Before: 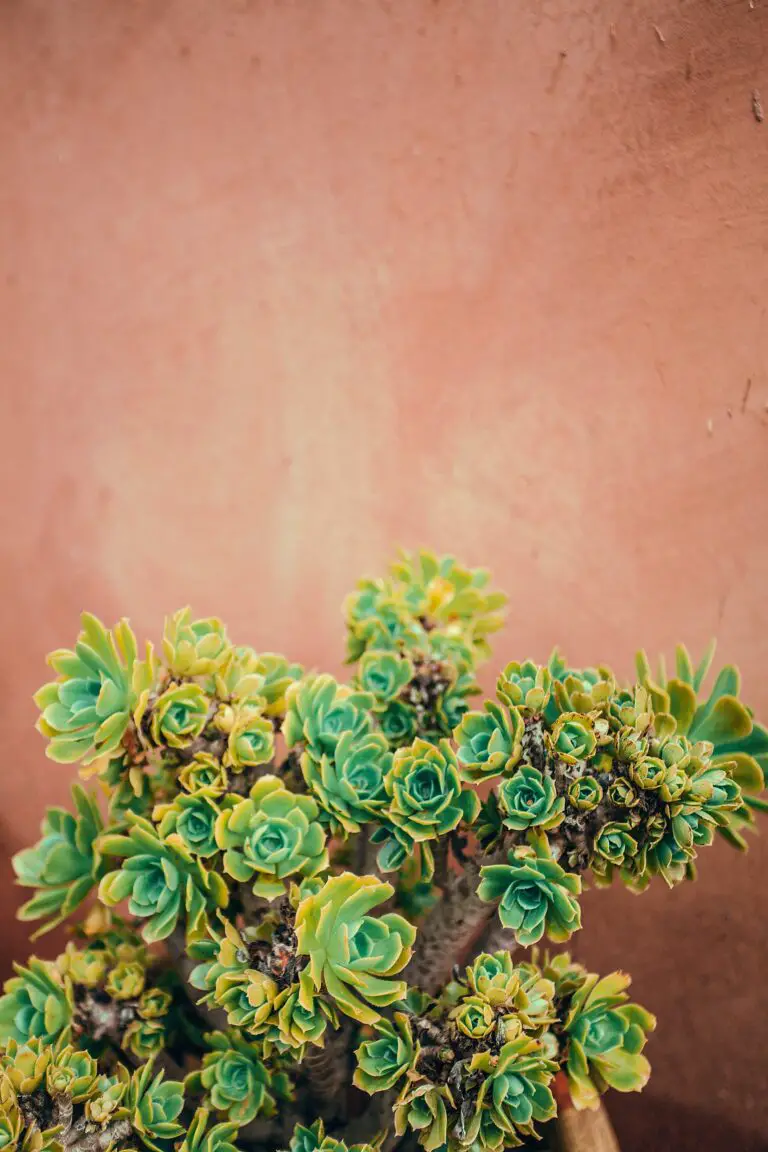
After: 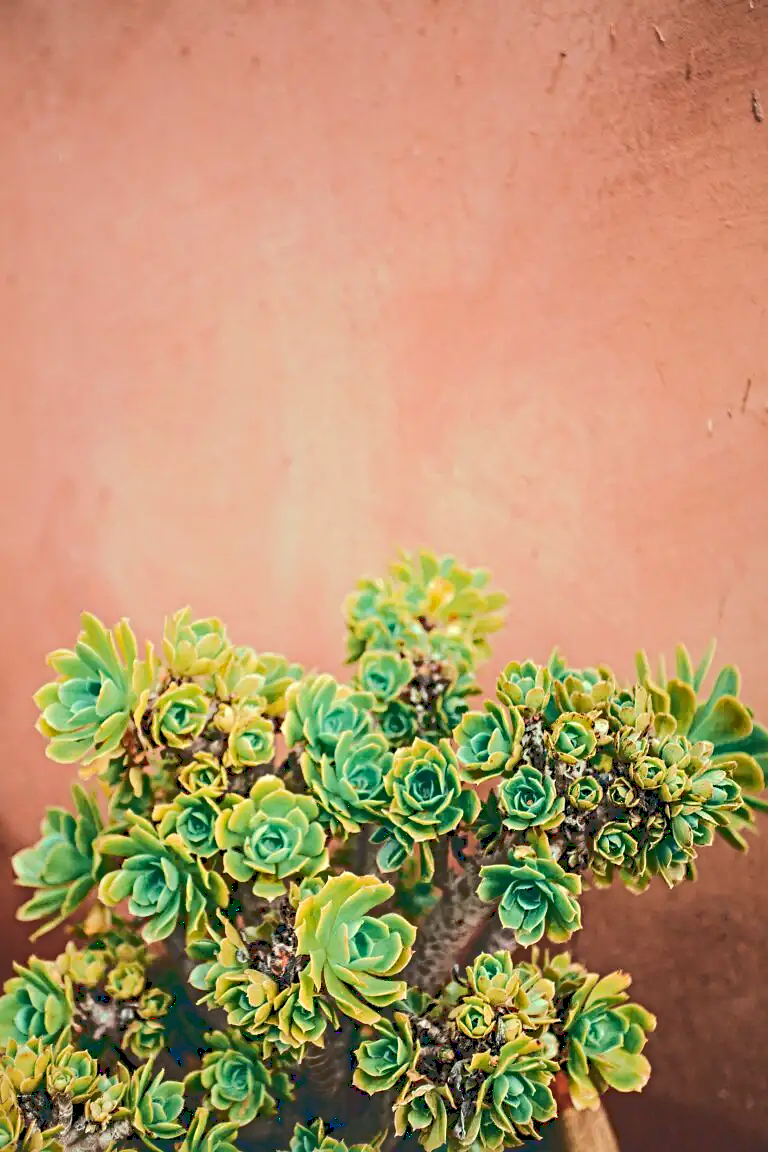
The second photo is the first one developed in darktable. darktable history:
exposure: compensate exposure bias true, compensate highlight preservation false
sharpen: radius 4.9
base curve: curves: ch0 [(0, 0.024) (0.055, 0.065) (0.121, 0.166) (0.236, 0.319) (0.693, 0.726) (1, 1)]
